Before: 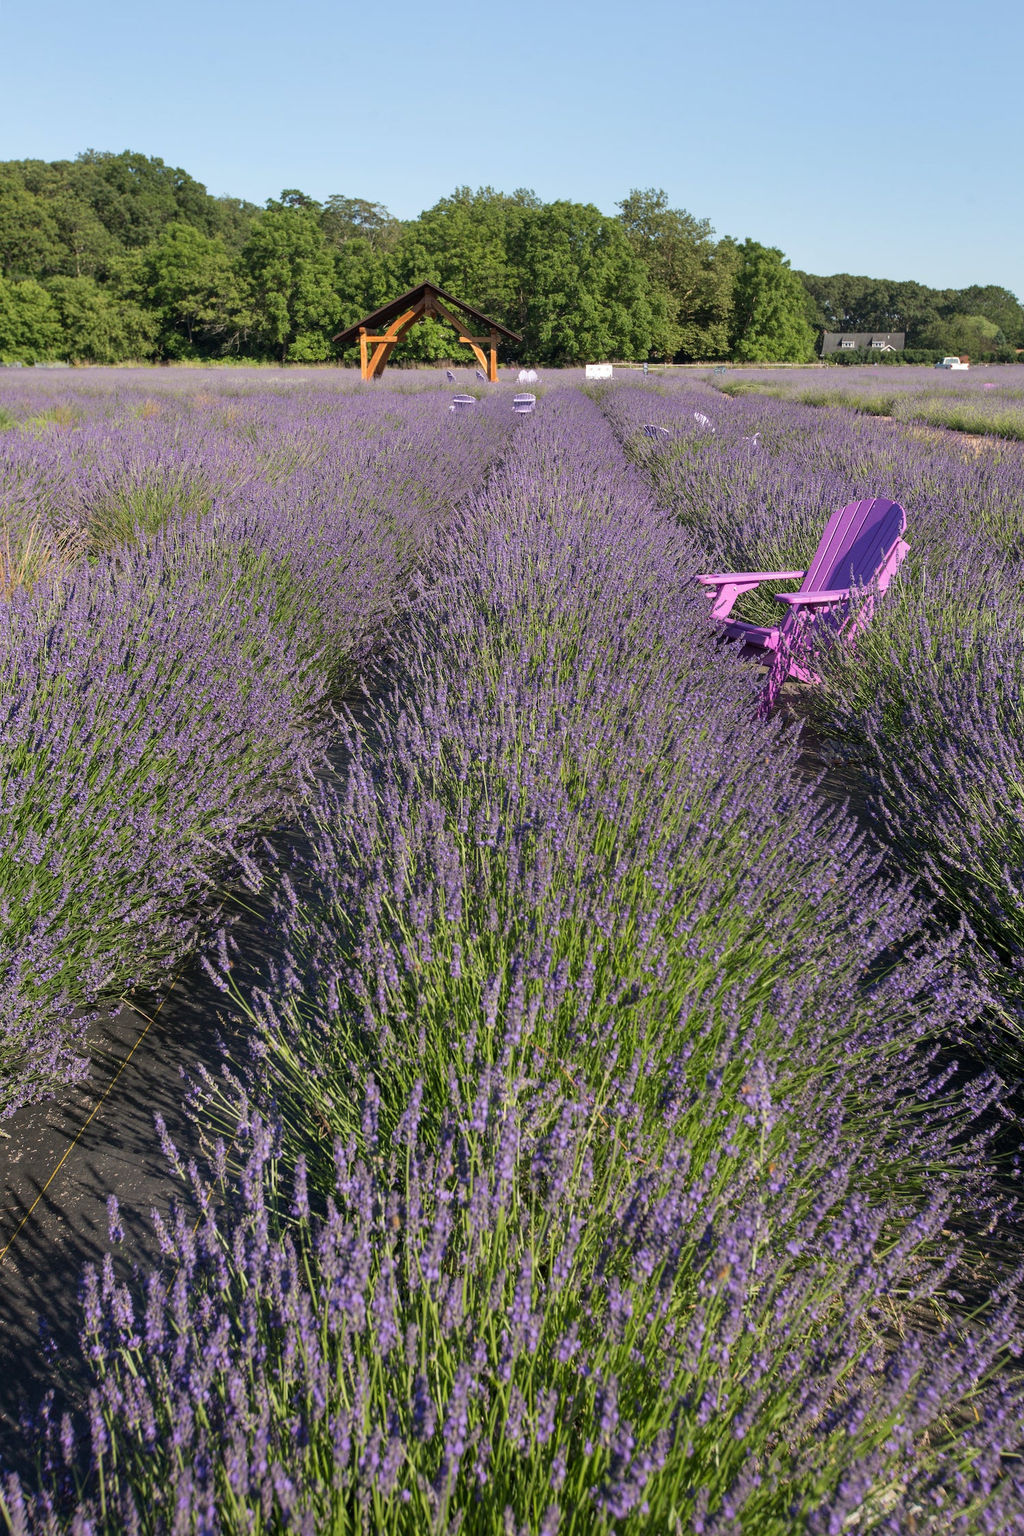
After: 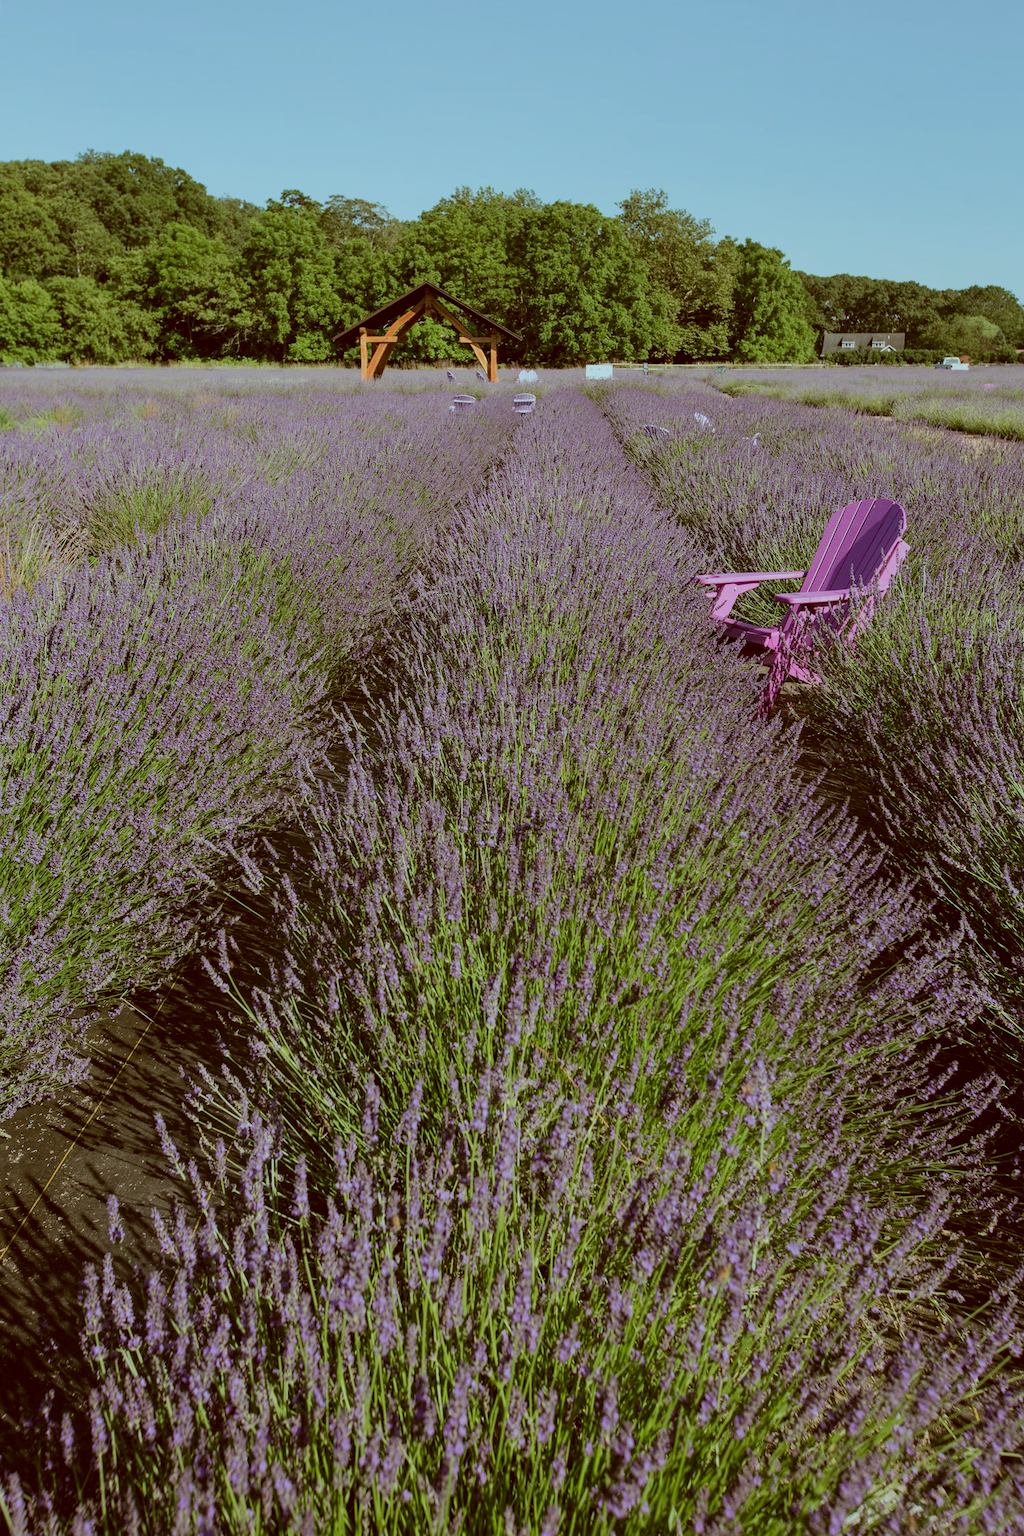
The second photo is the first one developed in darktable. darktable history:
exposure: exposure -0.169 EV, compensate highlight preservation false
filmic rgb: black relative exposure -7.65 EV, white relative exposure 4.56 EV, hardness 3.61, contrast 1.061, contrast in shadows safe
color correction: highlights a* -14.51, highlights b* -16.24, shadows a* 10.07, shadows b* 28.88
